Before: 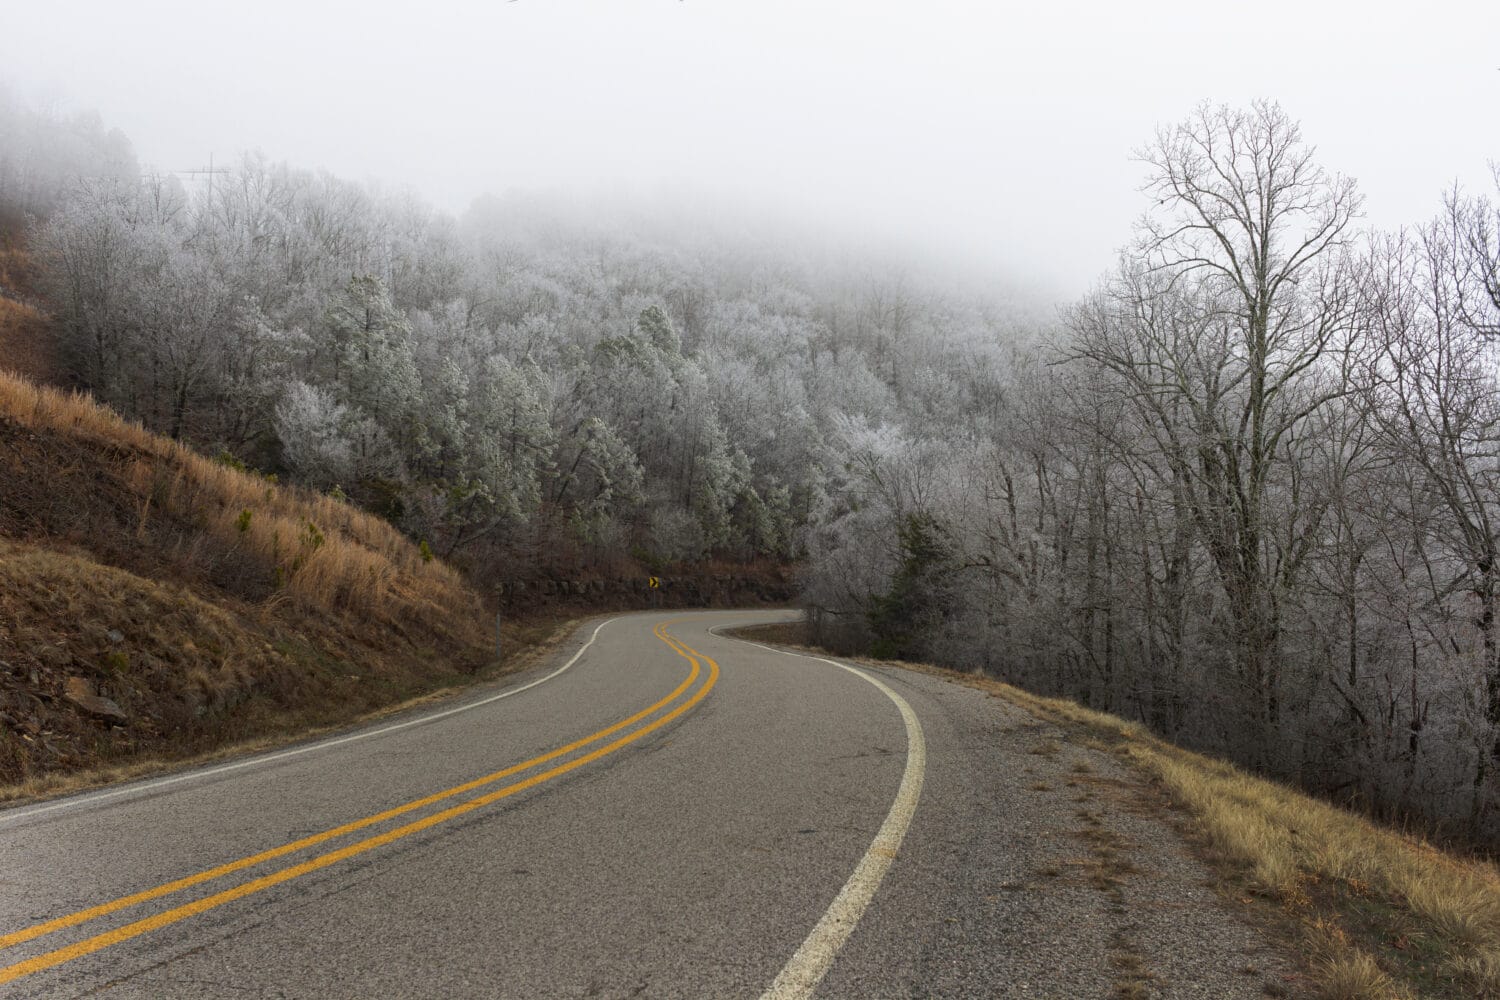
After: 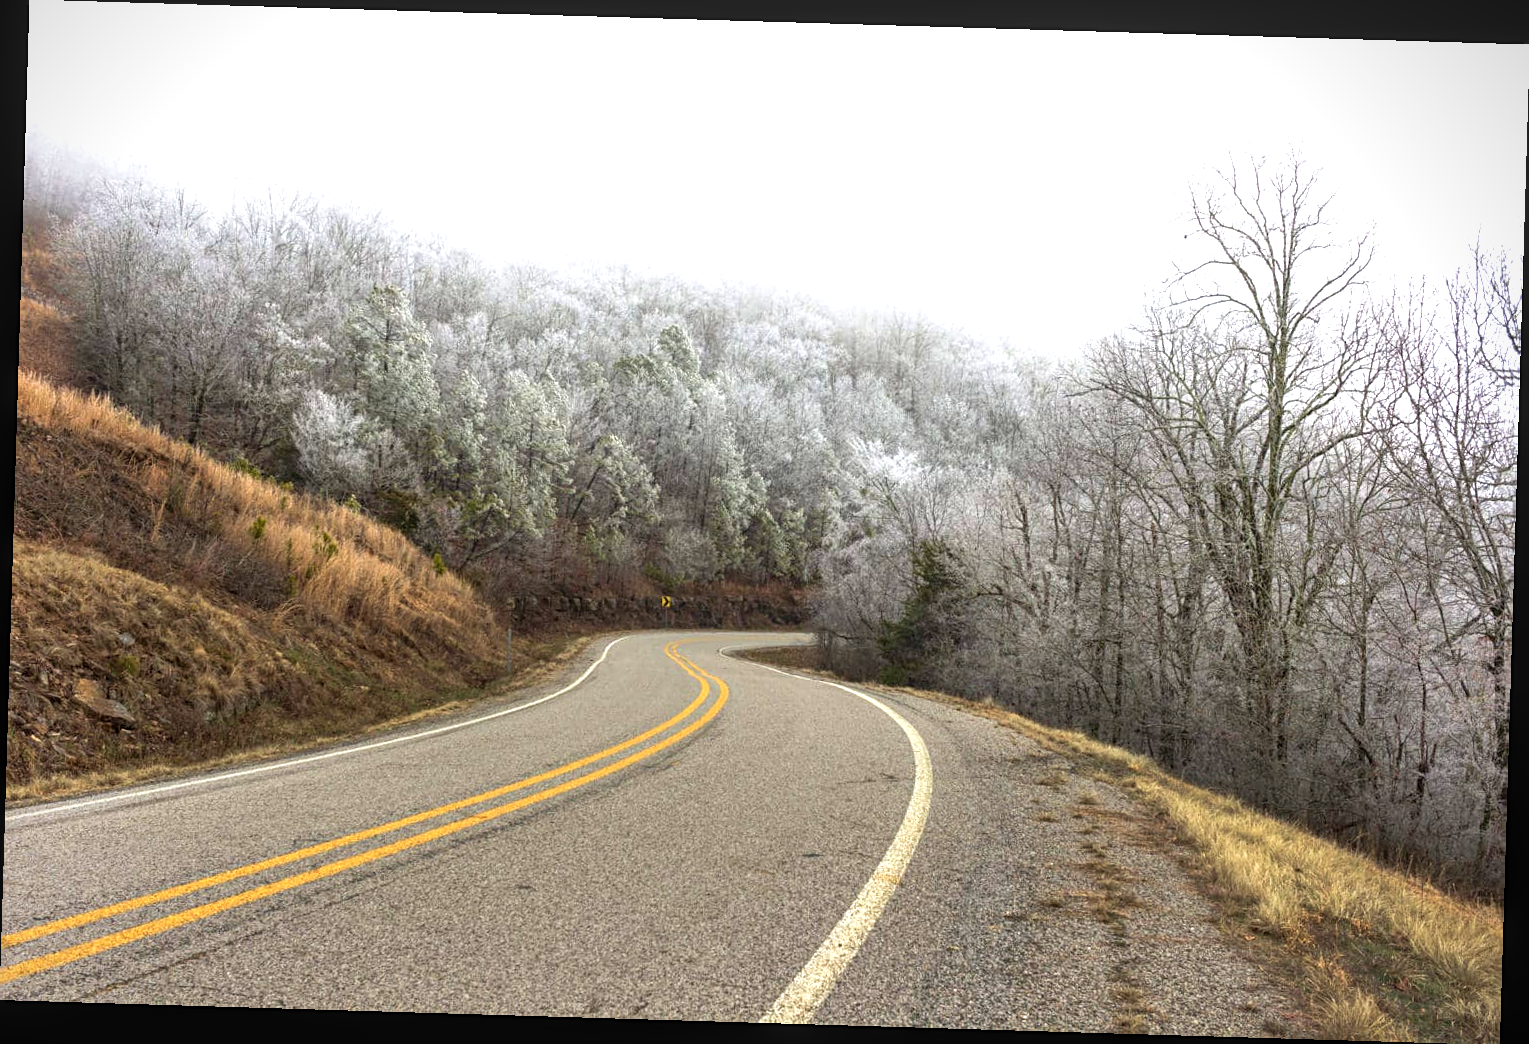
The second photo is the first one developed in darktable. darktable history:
exposure: black level correction 0, exposure 1.2 EV, compensate exposure bias true, compensate highlight preservation false
local contrast: on, module defaults
vignetting: fall-off start 97.23%, saturation -0.024, center (-0.033, -0.042), width/height ratio 1.179, unbound false
velvia: on, module defaults
rotate and perspective: rotation 1.72°, automatic cropping off
sharpen: amount 0.2
